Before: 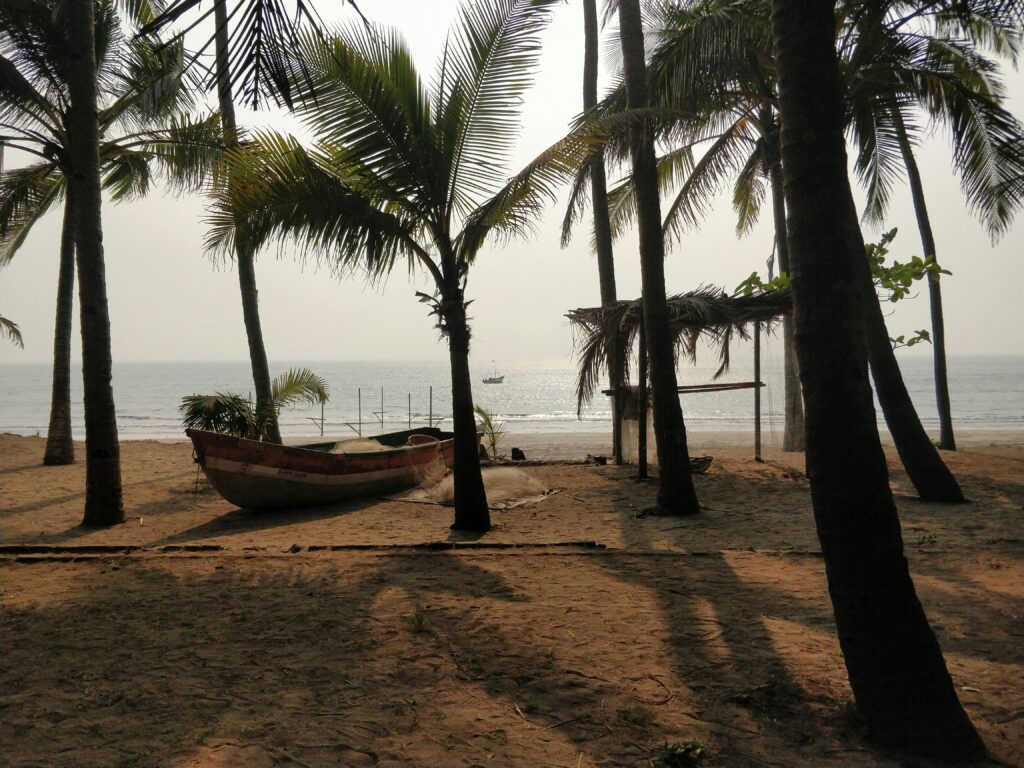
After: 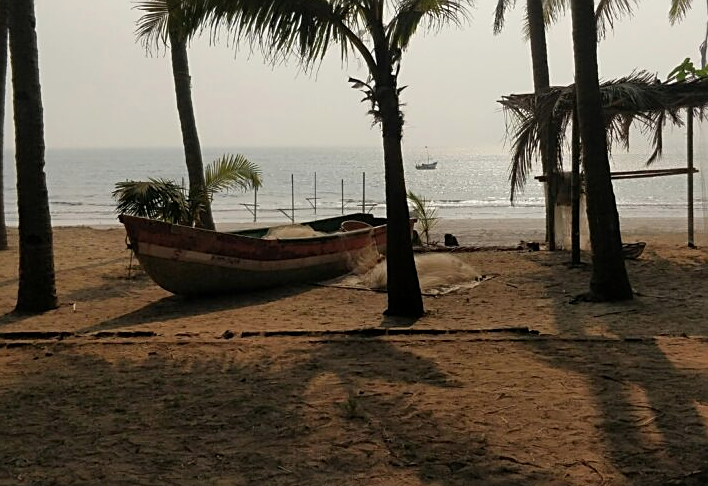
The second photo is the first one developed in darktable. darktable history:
crop: left 6.584%, top 27.925%, right 24.231%, bottom 8.73%
sharpen: on, module defaults
exposure: exposure -0.182 EV, compensate exposure bias true, compensate highlight preservation false
